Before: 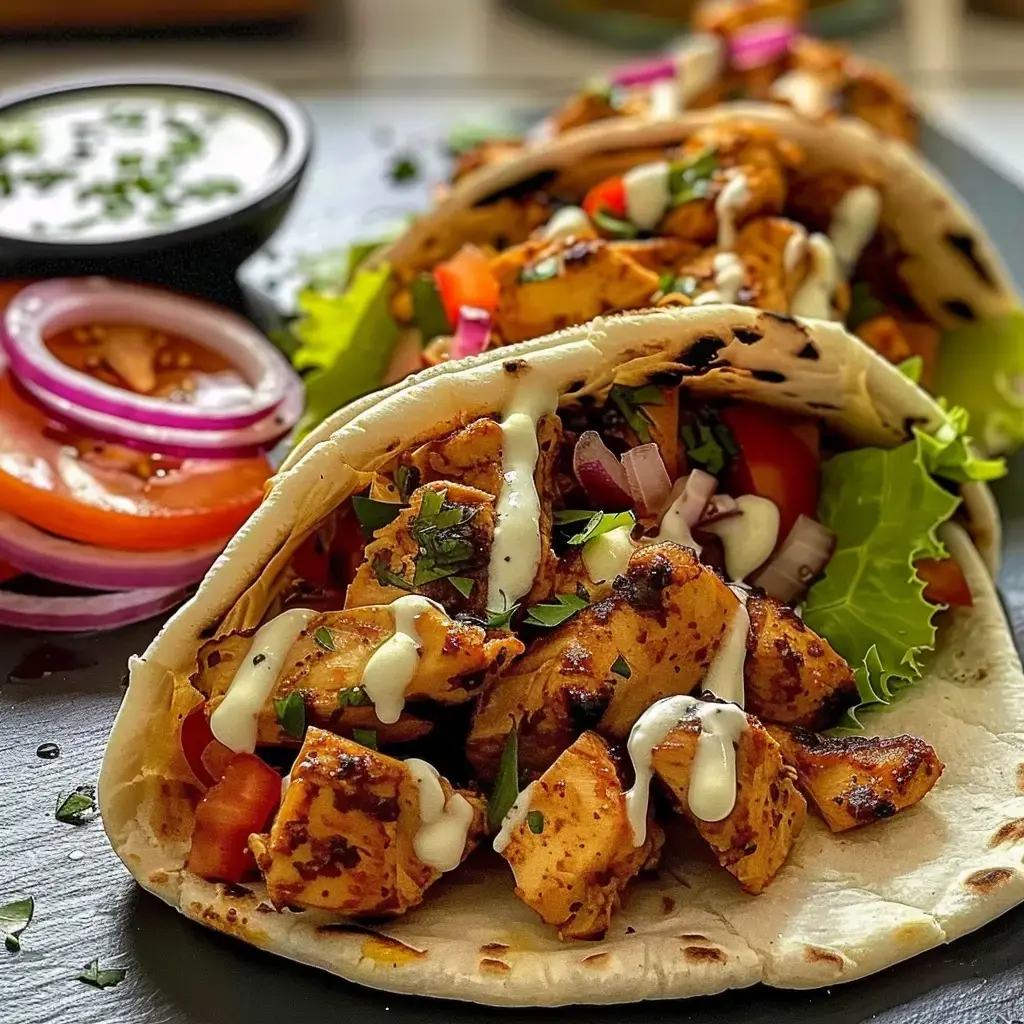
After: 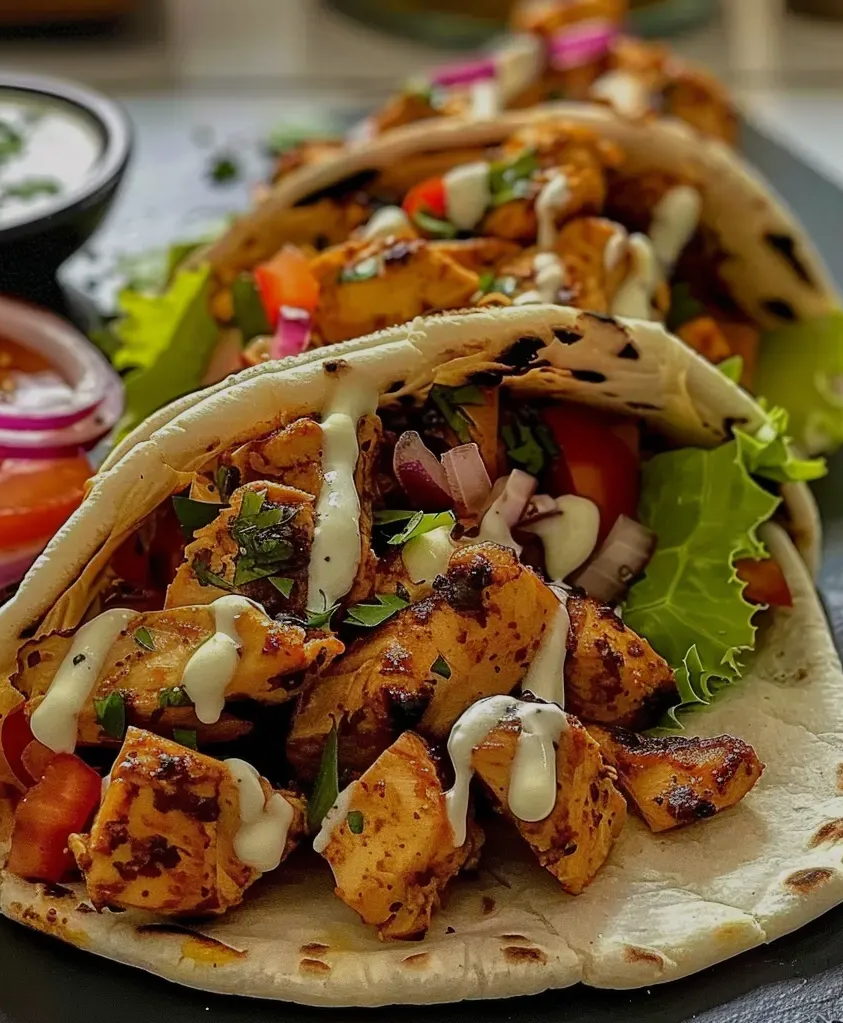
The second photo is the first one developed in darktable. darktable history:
crop: left 17.582%, bottom 0.031%
tone equalizer: -8 EV -2 EV, -7 EV -2 EV, -6 EV -2 EV, -5 EV -2 EV, -4 EV -2 EV, -3 EV -2 EV, -2 EV -2 EV, -1 EV -1.63 EV, +0 EV -2 EV
exposure: black level correction 0, exposure 1.45 EV, compensate exposure bias true, compensate highlight preservation false
